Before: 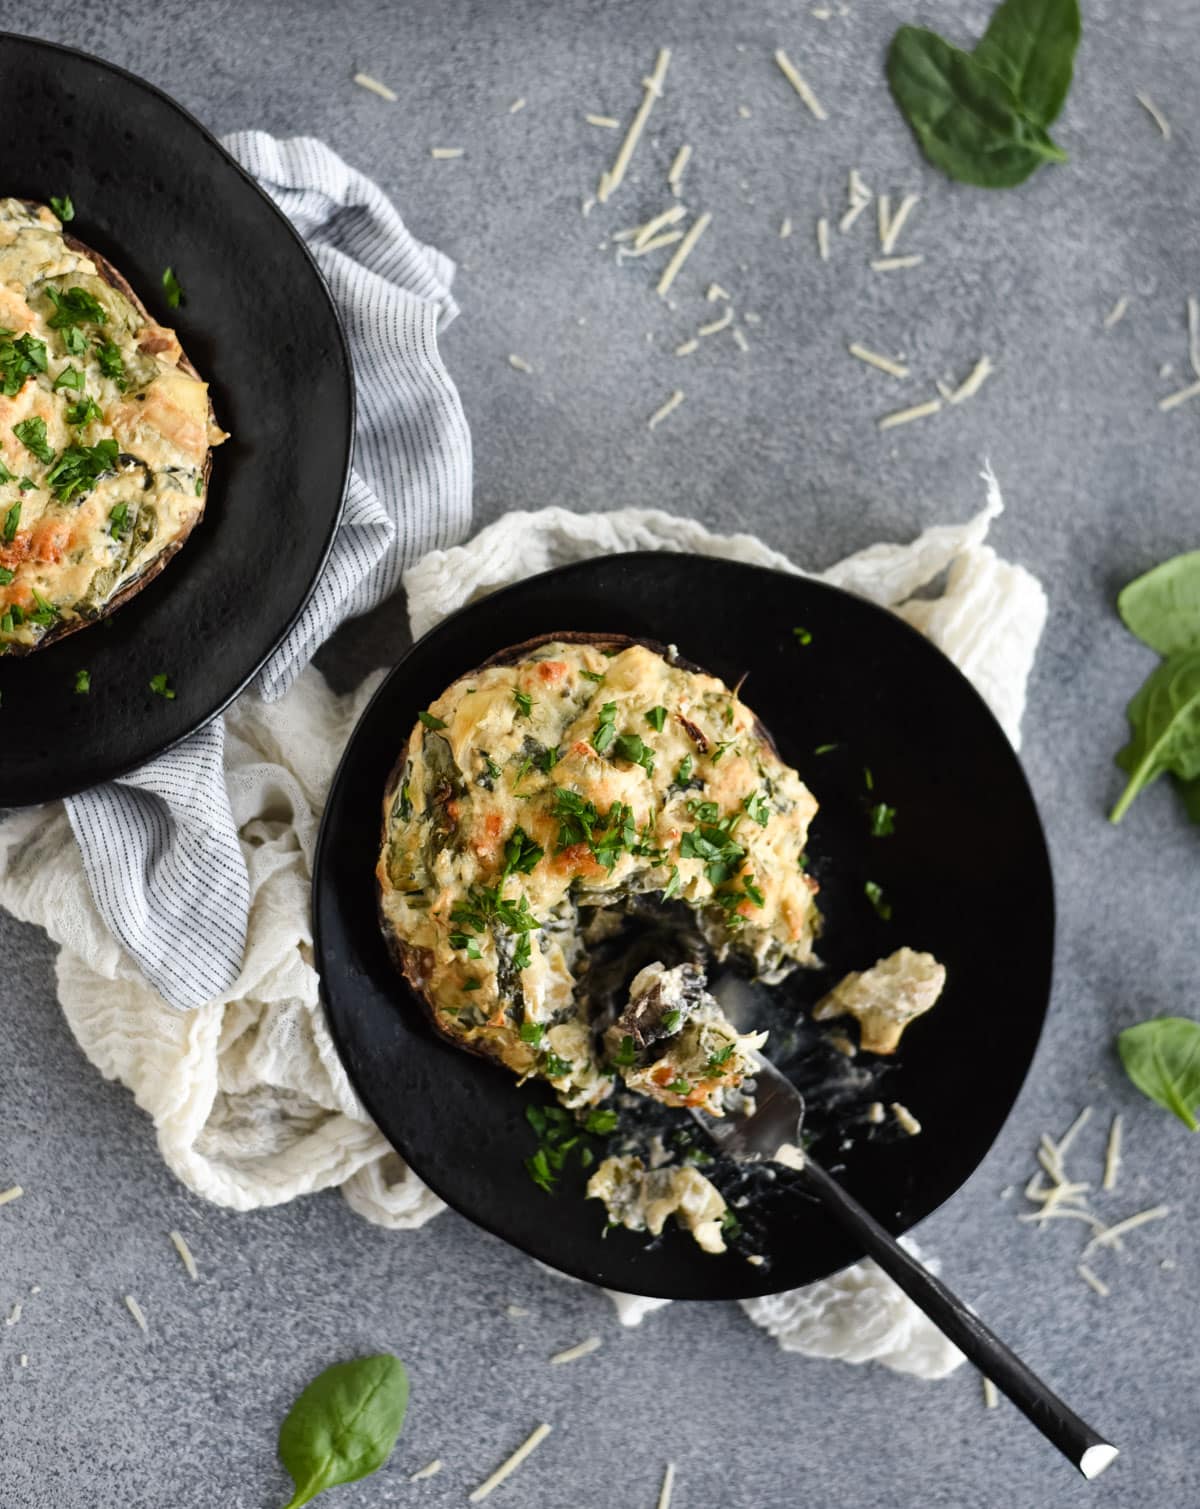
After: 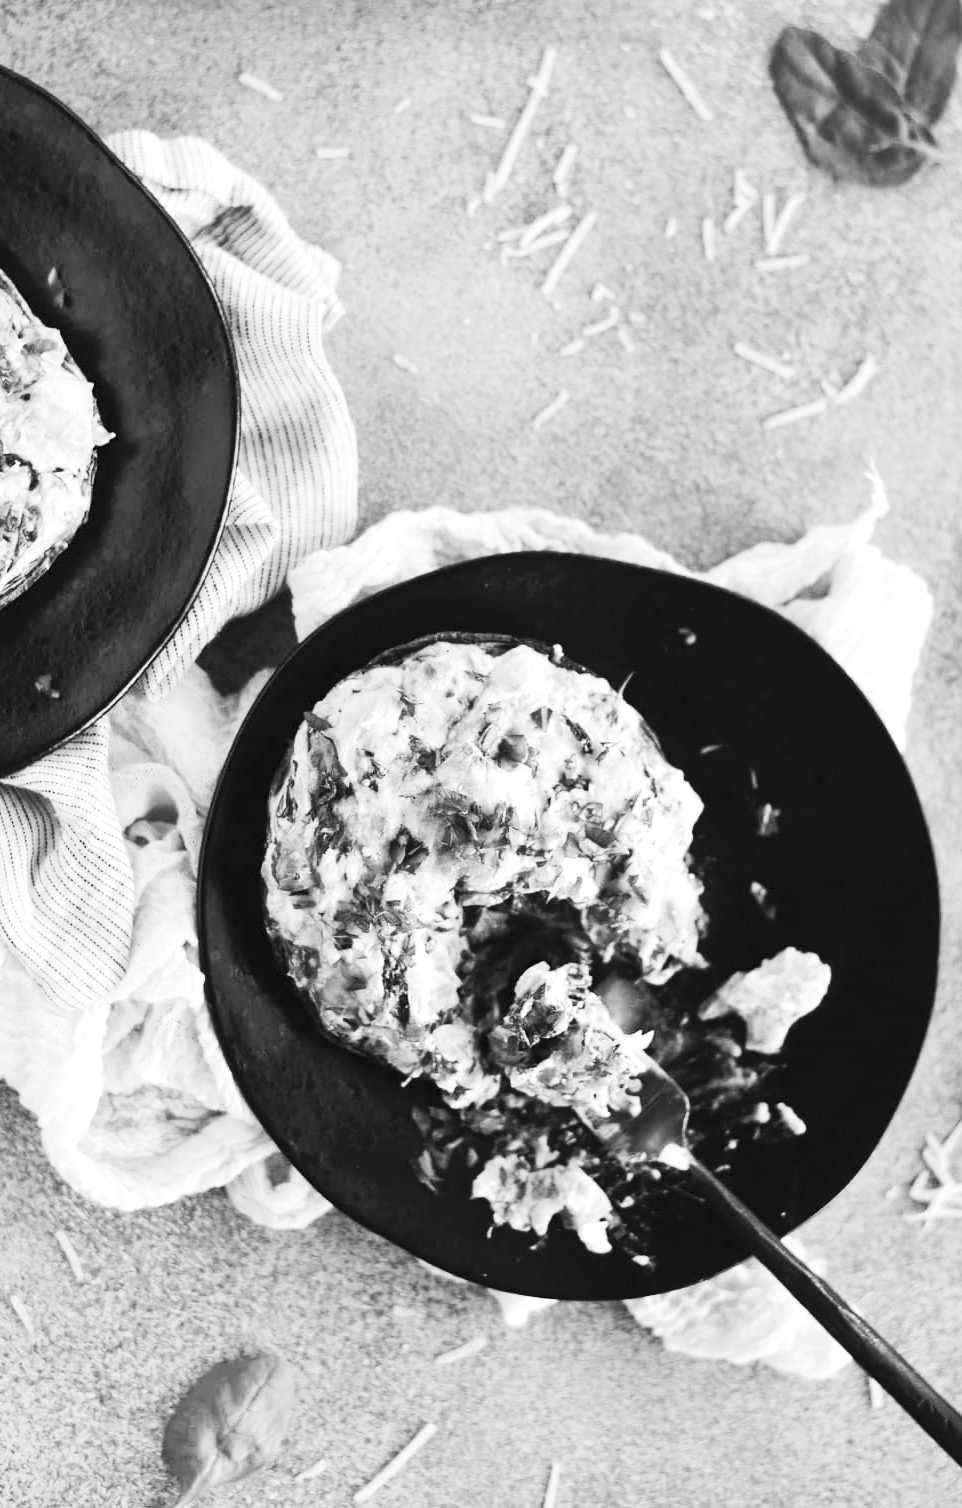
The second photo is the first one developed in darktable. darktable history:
tone curve: curves: ch0 [(0, 0) (0.003, 0.005) (0.011, 0.011) (0.025, 0.02) (0.044, 0.03) (0.069, 0.041) (0.1, 0.062) (0.136, 0.089) (0.177, 0.135) (0.224, 0.189) (0.277, 0.259) (0.335, 0.373) (0.399, 0.499) (0.468, 0.622) (0.543, 0.724) (0.623, 0.807) (0.709, 0.868) (0.801, 0.916) (0.898, 0.964) (1, 1)], preserve colors none
crop and rotate: left 9.597%, right 10.195%
monochrome: a 32, b 64, size 2.3
levels: levels [0, 0.397, 0.955]
